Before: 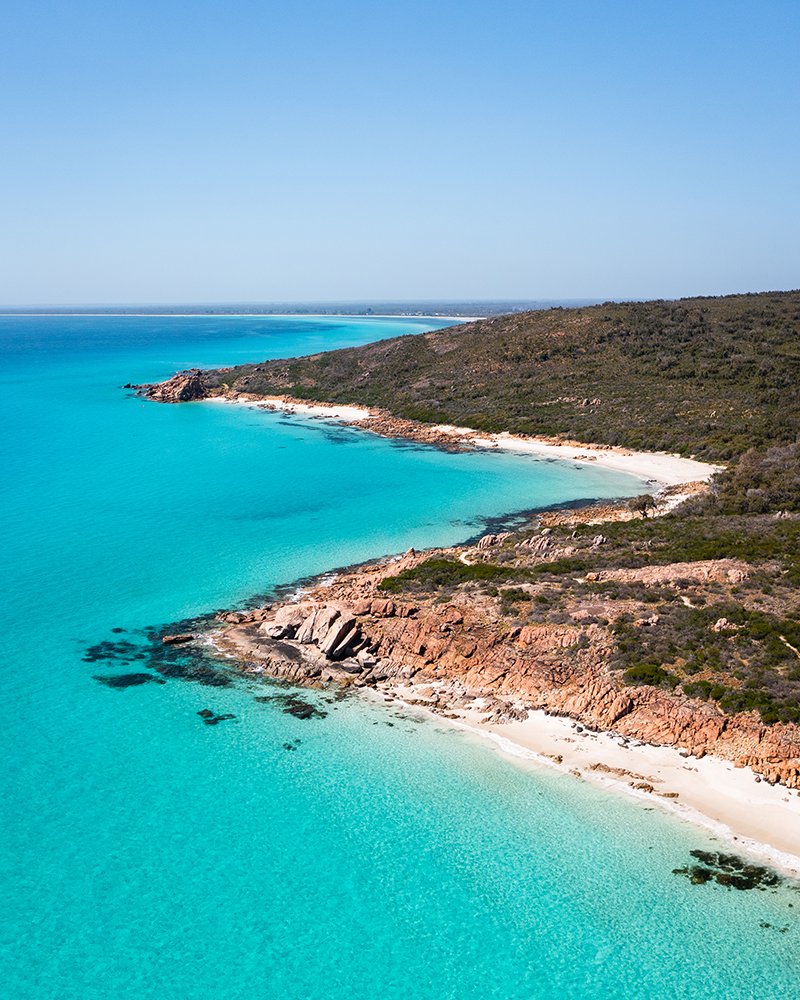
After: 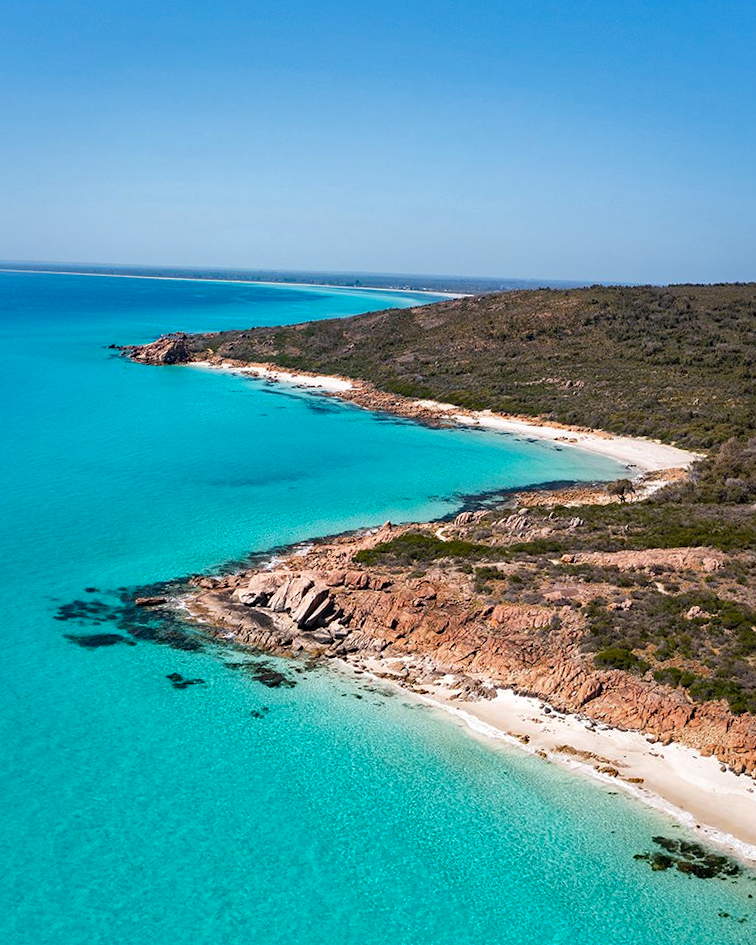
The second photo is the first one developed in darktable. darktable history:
exposure: compensate exposure bias true, compensate highlight preservation false
local contrast: mode bilateral grid, contrast 19, coarseness 50, detail 120%, midtone range 0.2
shadows and highlights: shadows 29.92
haze removal: strength 0.399, distance 0.217, compatibility mode true, adaptive false
crop and rotate: angle -2.68°
